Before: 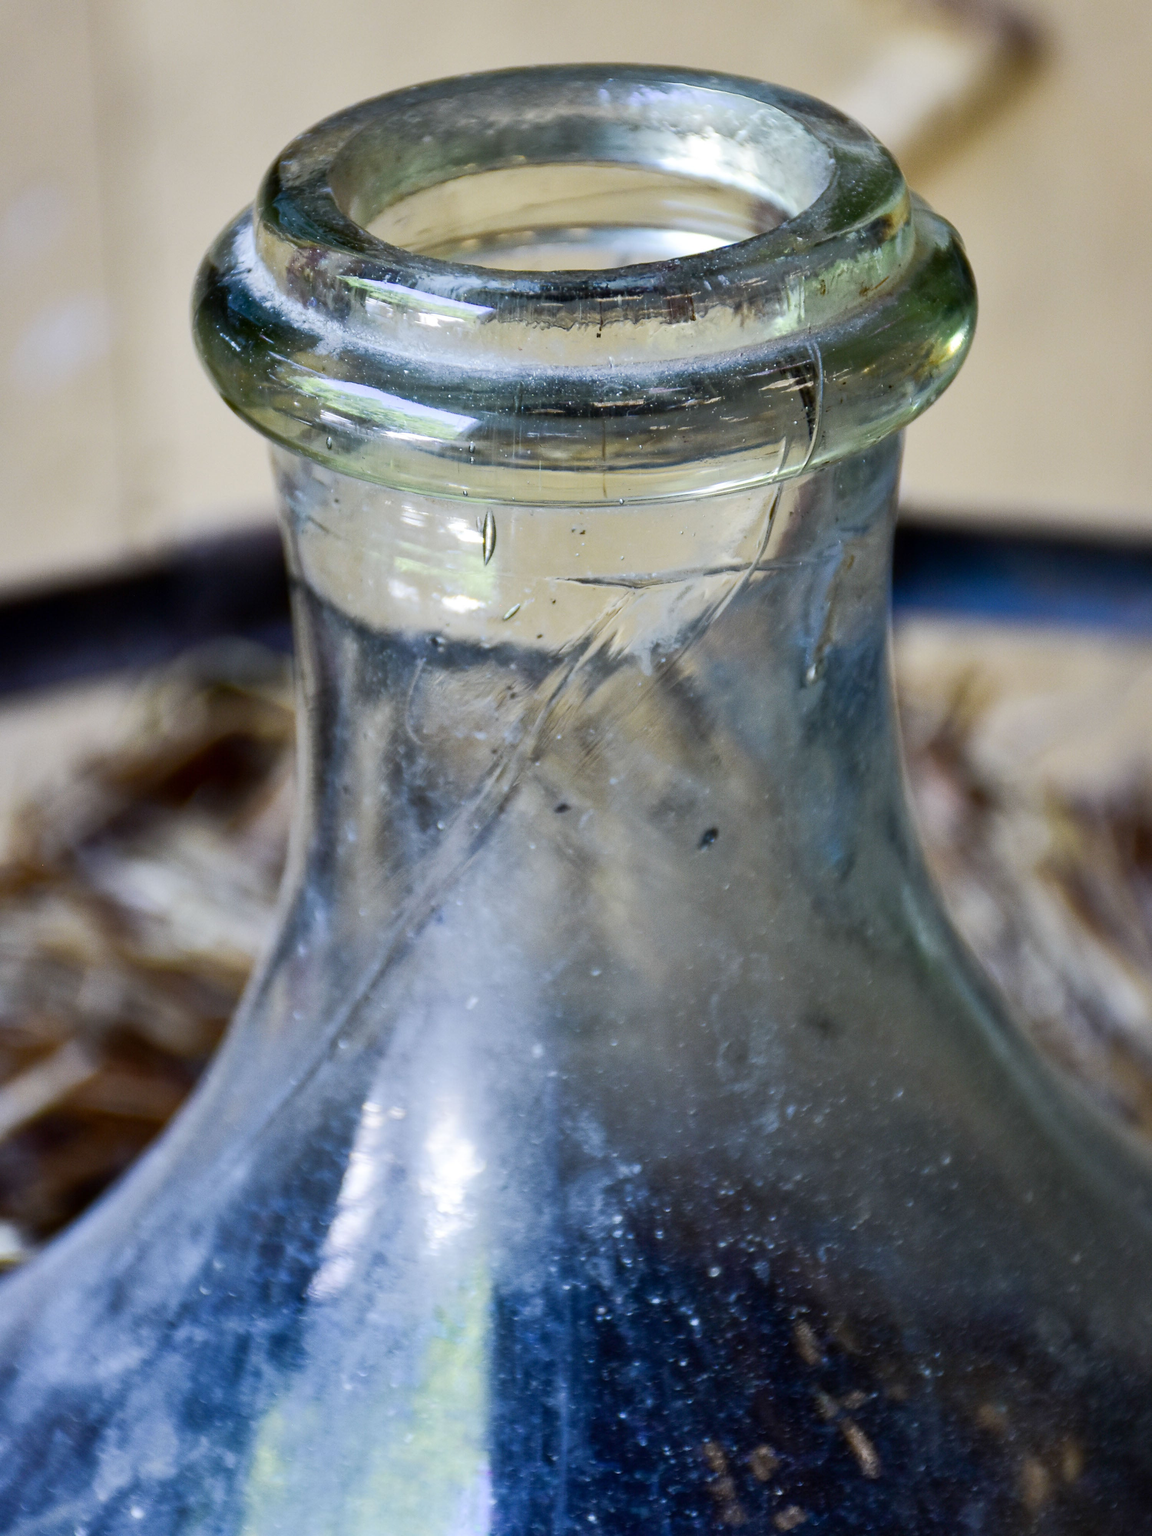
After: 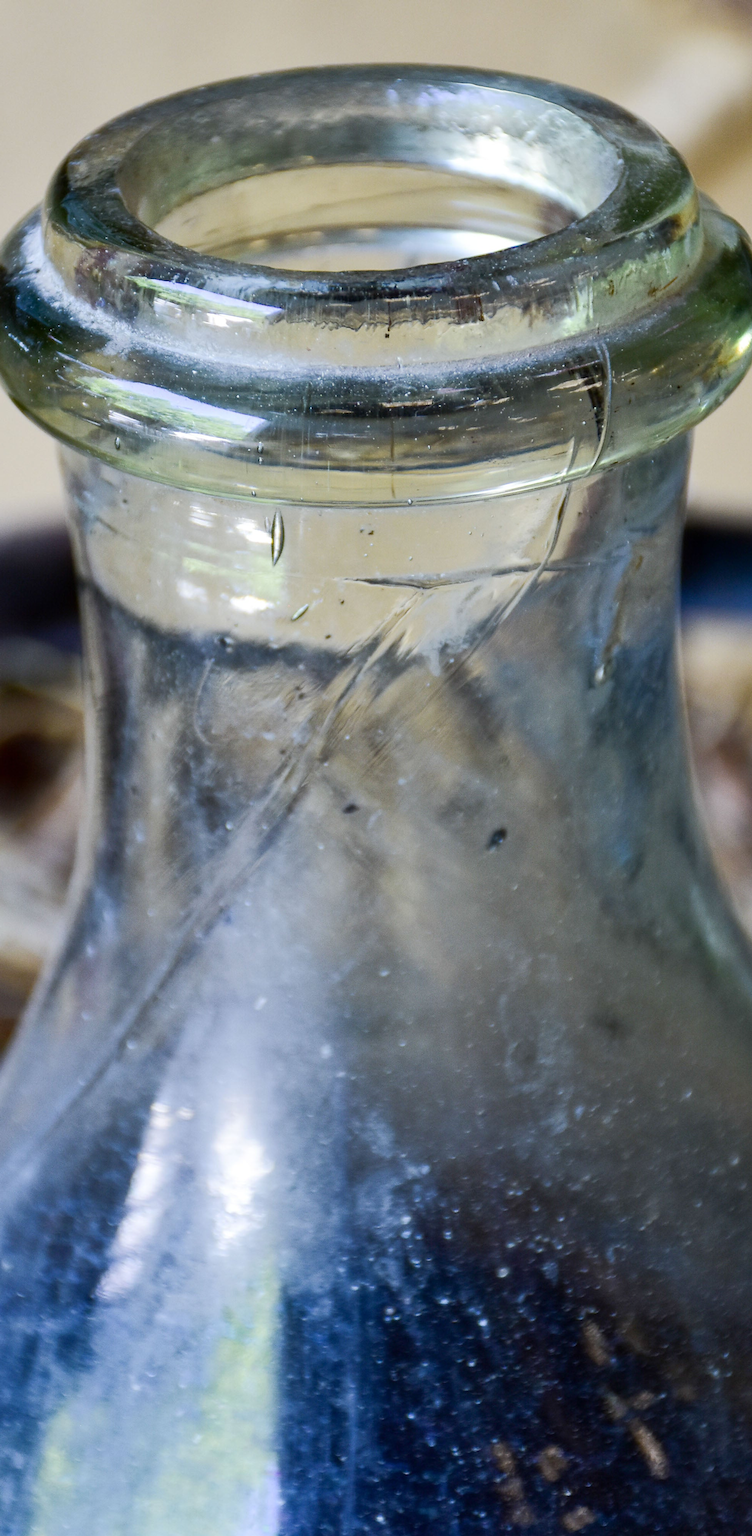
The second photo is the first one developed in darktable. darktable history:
crop and rotate: left 18.411%, right 16.27%
